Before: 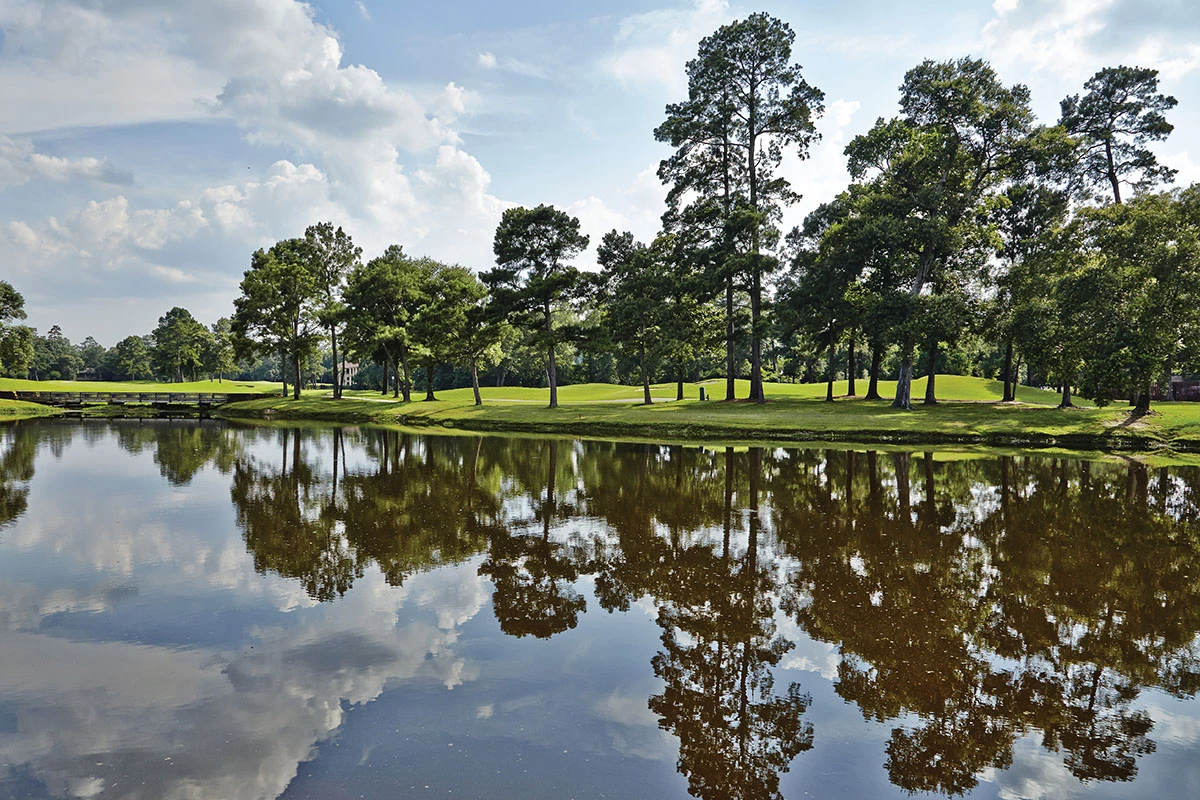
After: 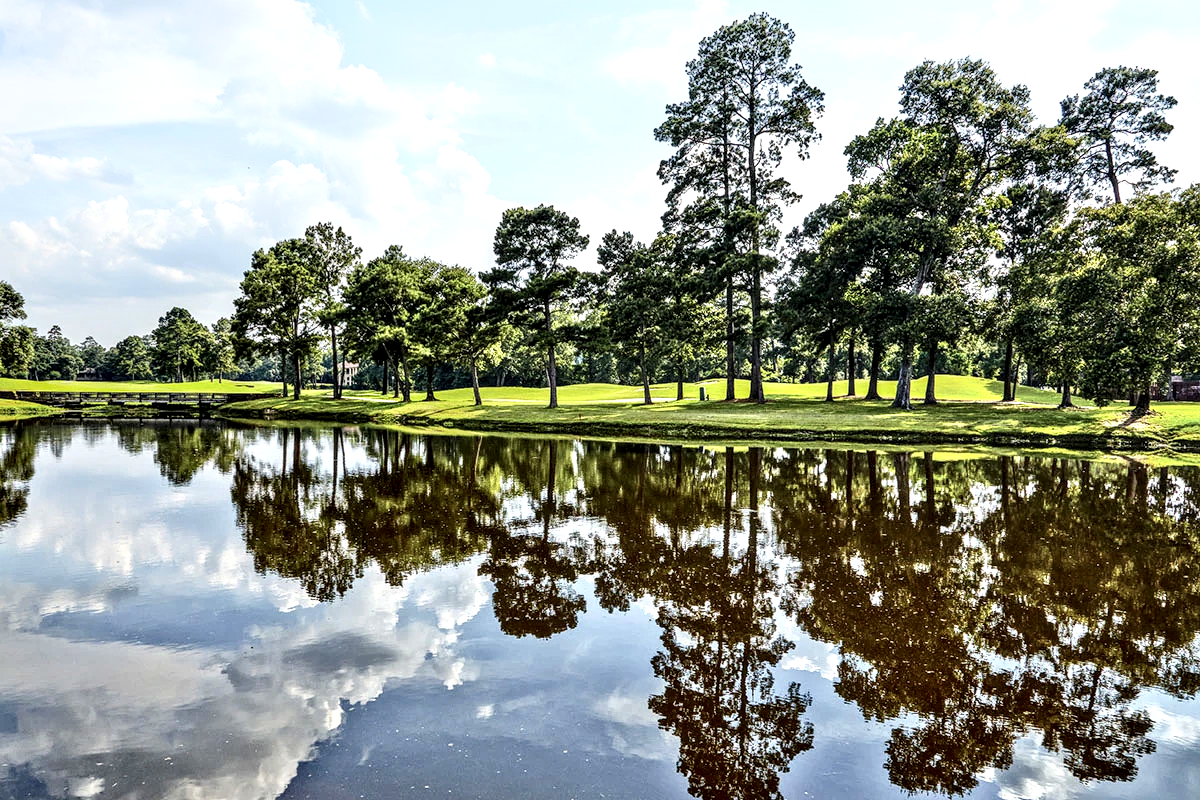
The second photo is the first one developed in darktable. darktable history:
contrast brightness saturation: contrast 0.196, brightness 0.17, saturation 0.221
shadows and highlights: highlights 71.28, soften with gaussian
local contrast: detail 205%
tone equalizer: edges refinement/feathering 500, mask exposure compensation -1.57 EV, preserve details no
